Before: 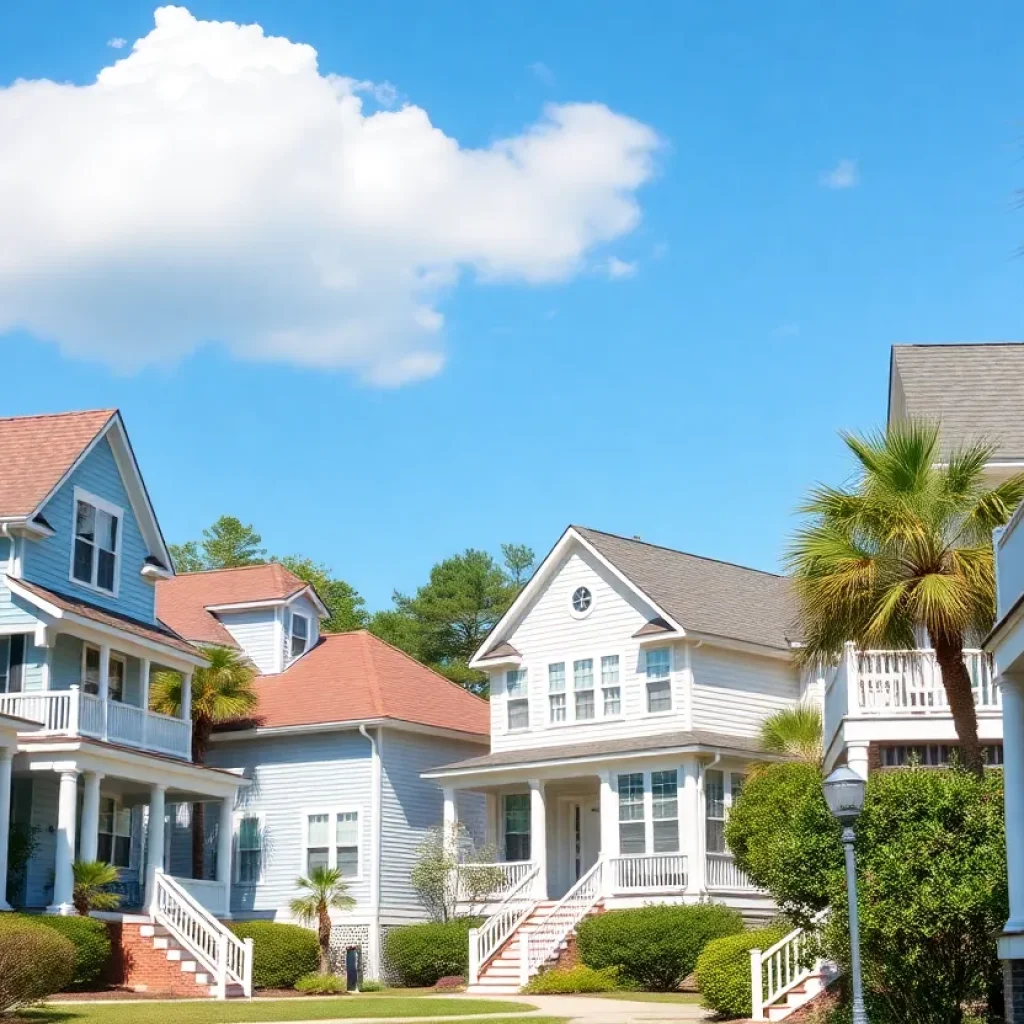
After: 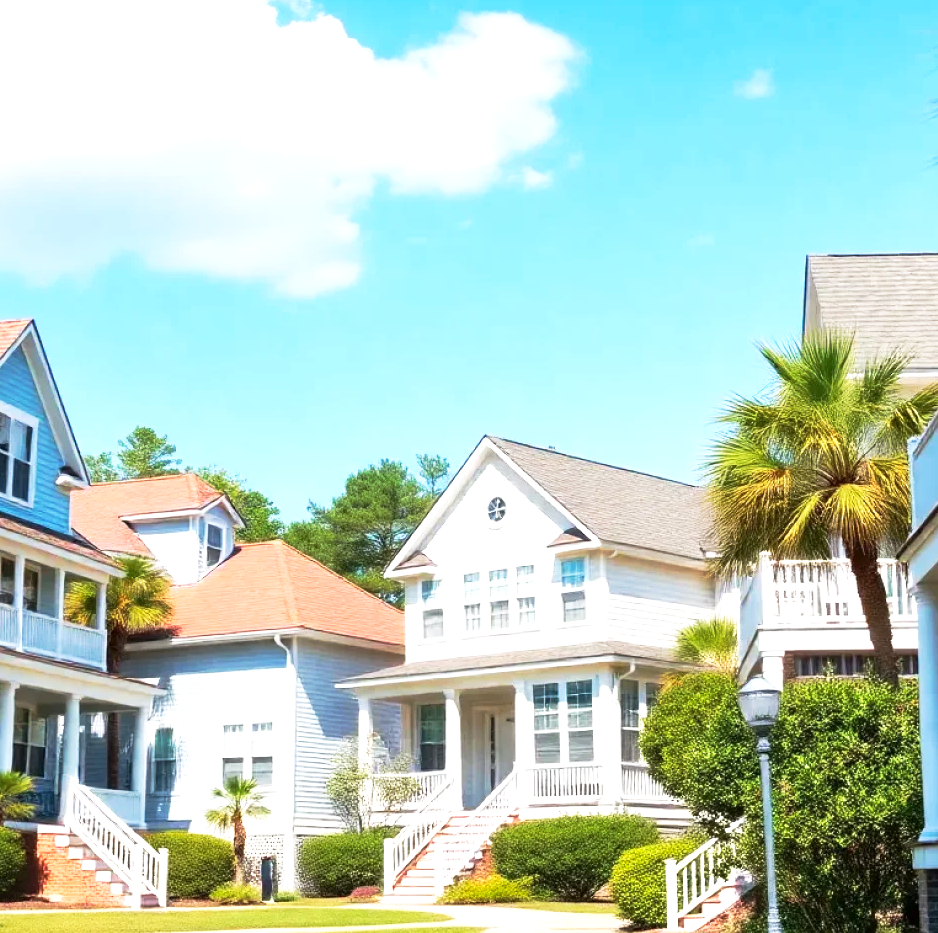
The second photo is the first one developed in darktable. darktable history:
crop and rotate: left 8.326%, top 8.809%
exposure: exposure 0.639 EV, compensate highlight preservation false
base curve: curves: ch0 [(0, 0) (0.257, 0.25) (0.482, 0.586) (0.757, 0.871) (1, 1)], preserve colors none
